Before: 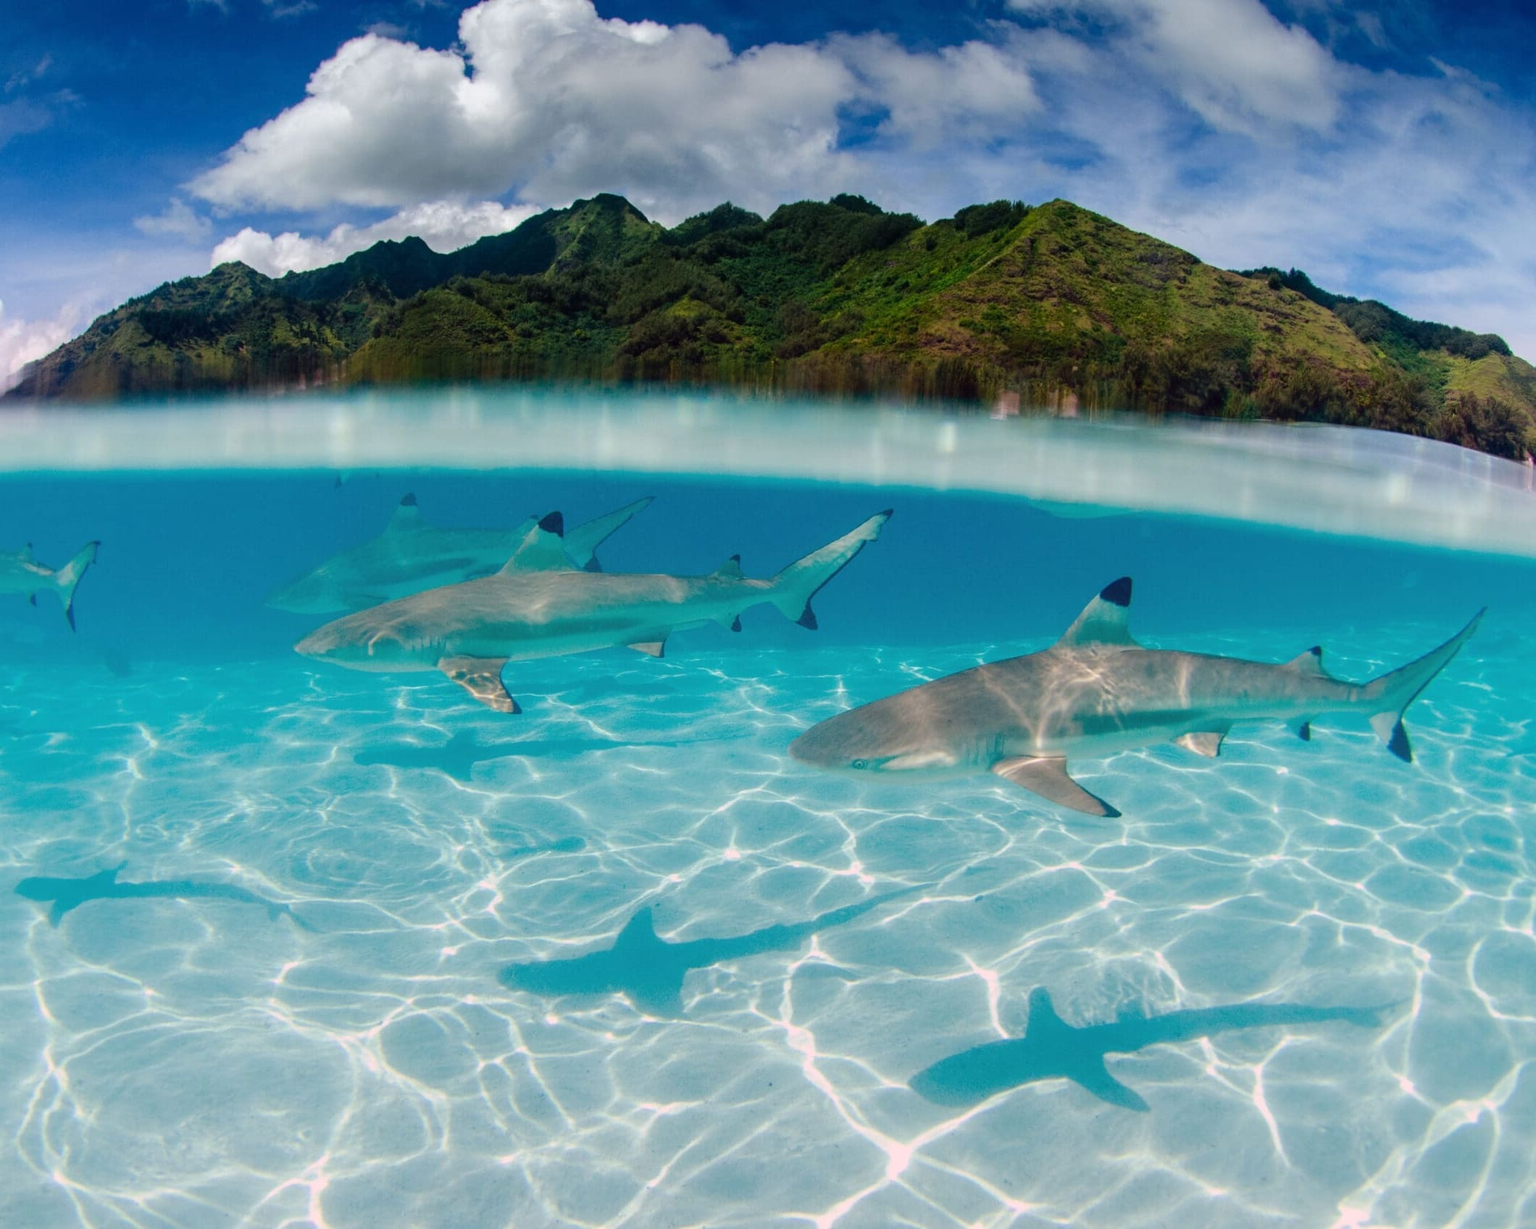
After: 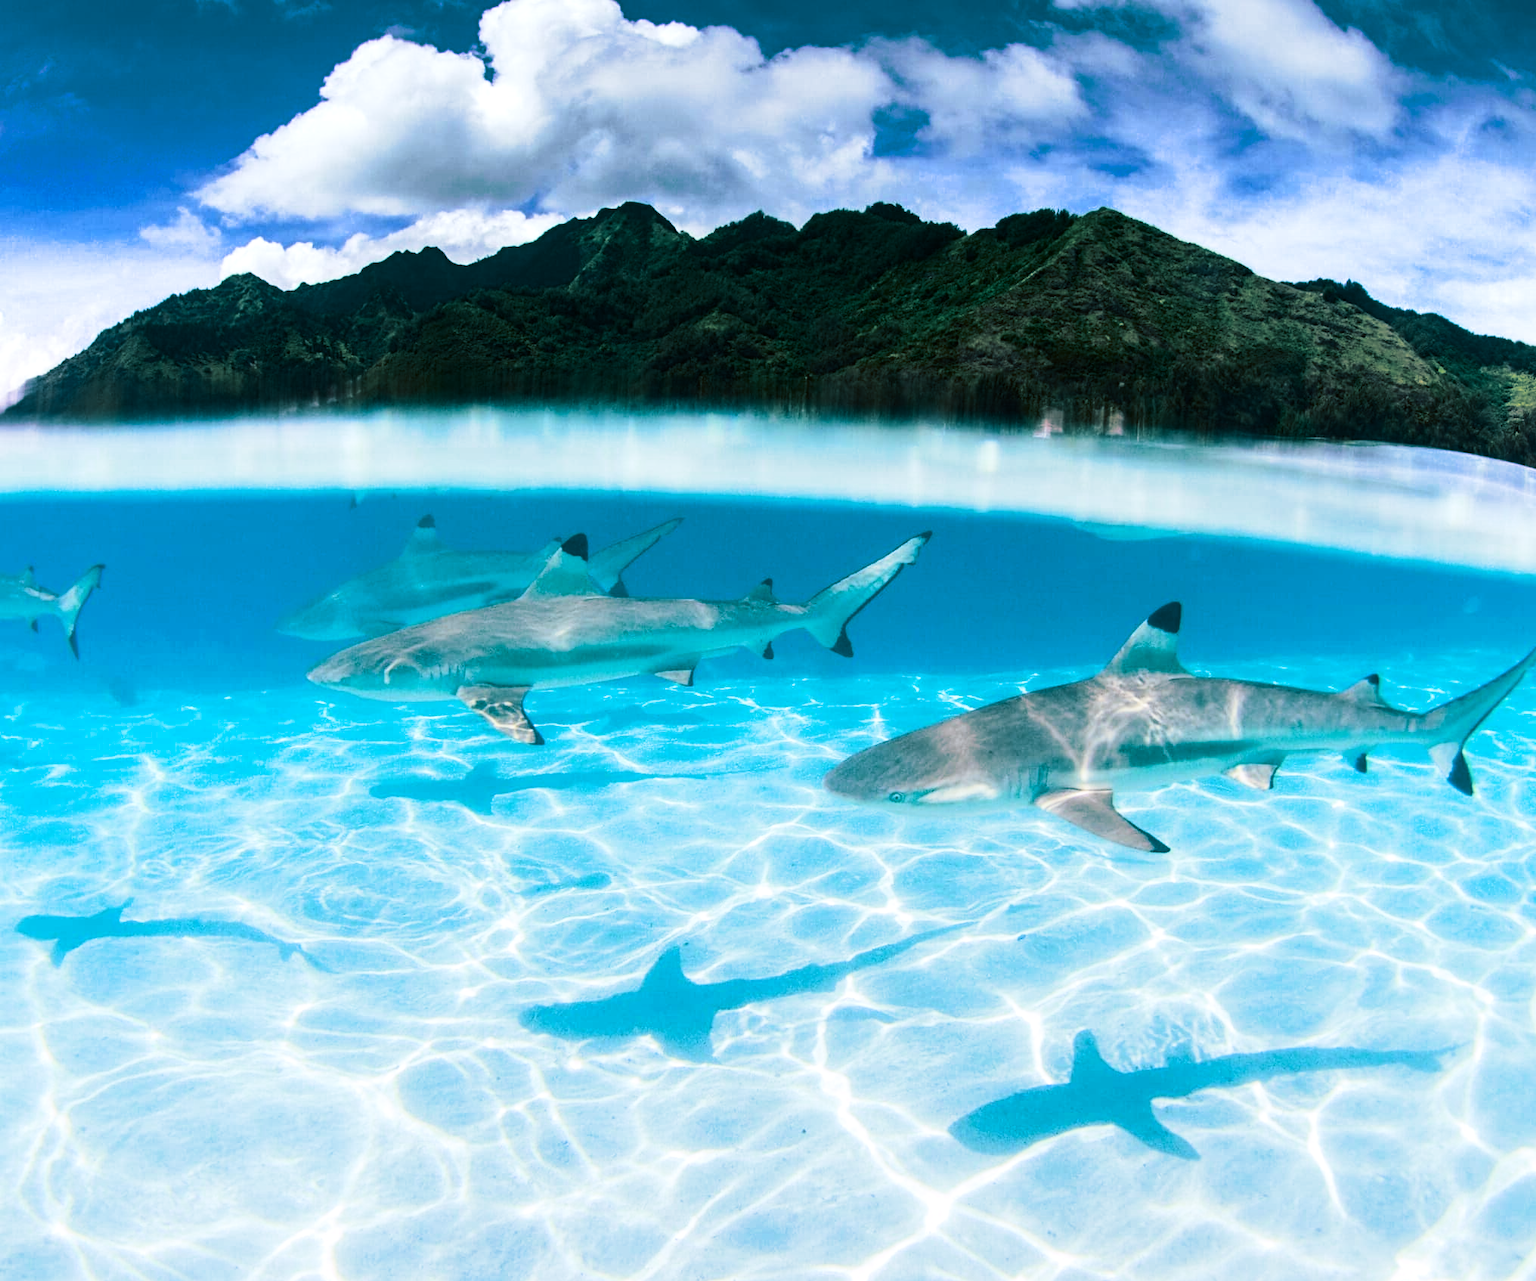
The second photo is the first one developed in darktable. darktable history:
contrast brightness saturation: contrast 0.4, brightness 0.1, saturation 0.21
split-toning: shadows › hue 186.43°, highlights › hue 49.29°, compress 30.29%
white balance: red 0.924, blue 1.095
crop: right 4.126%, bottom 0.031%
